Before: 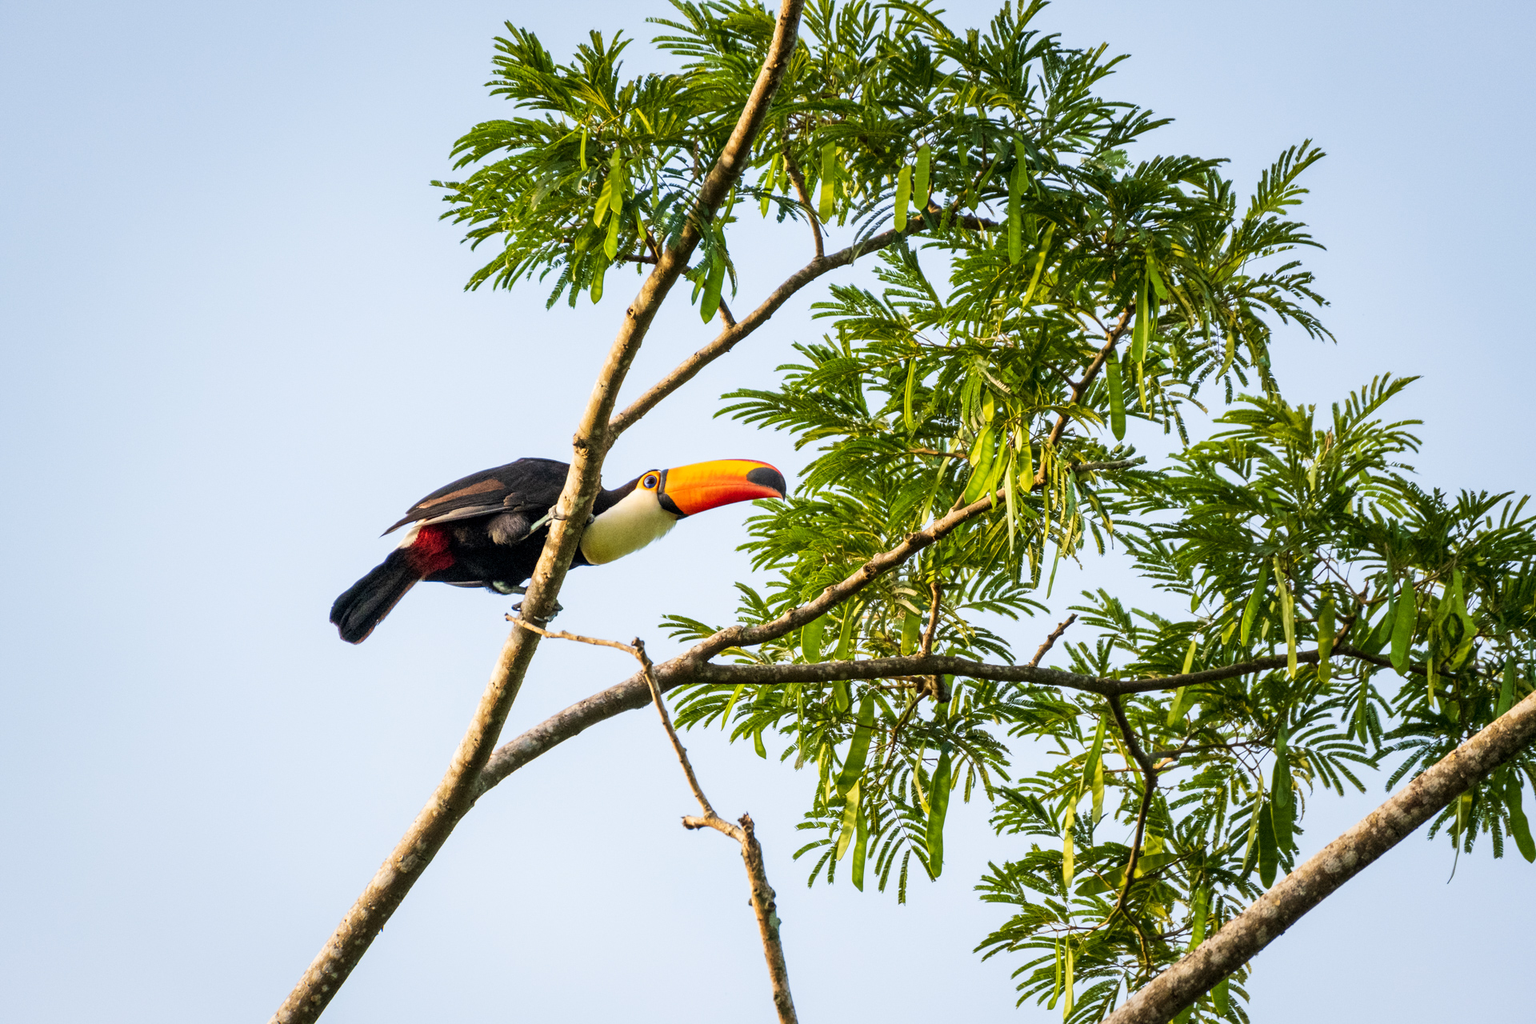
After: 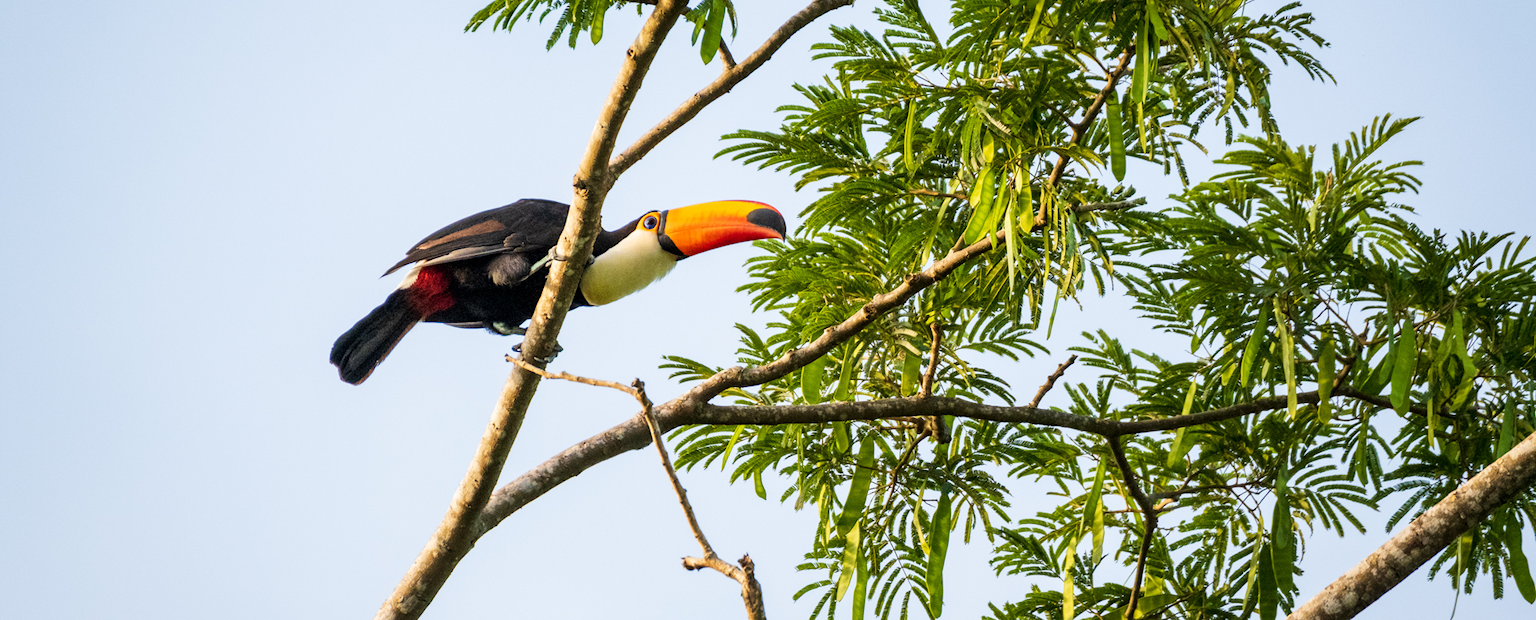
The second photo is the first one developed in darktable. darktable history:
tone equalizer: on, module defaults
crop and rotate: top 25.357%, bottom 13.942%
